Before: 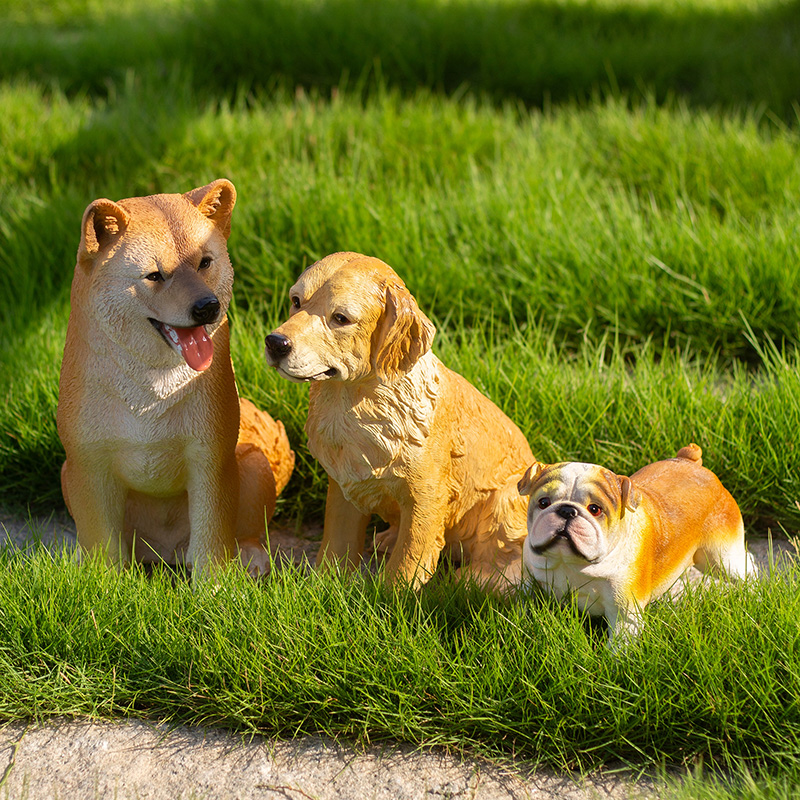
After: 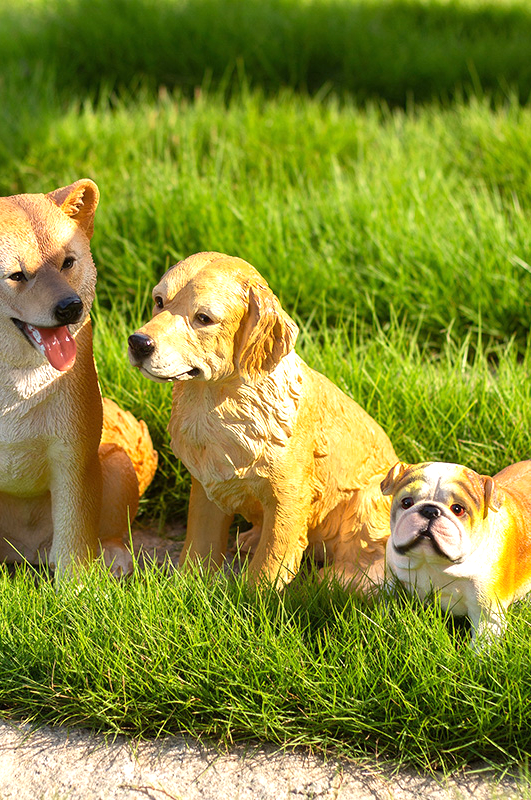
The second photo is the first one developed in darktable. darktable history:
exposure: exposure 0.6 EV, compensate exposure bias true, compensate highlight preservation false
crop: left 17.184%, right 16.398%
